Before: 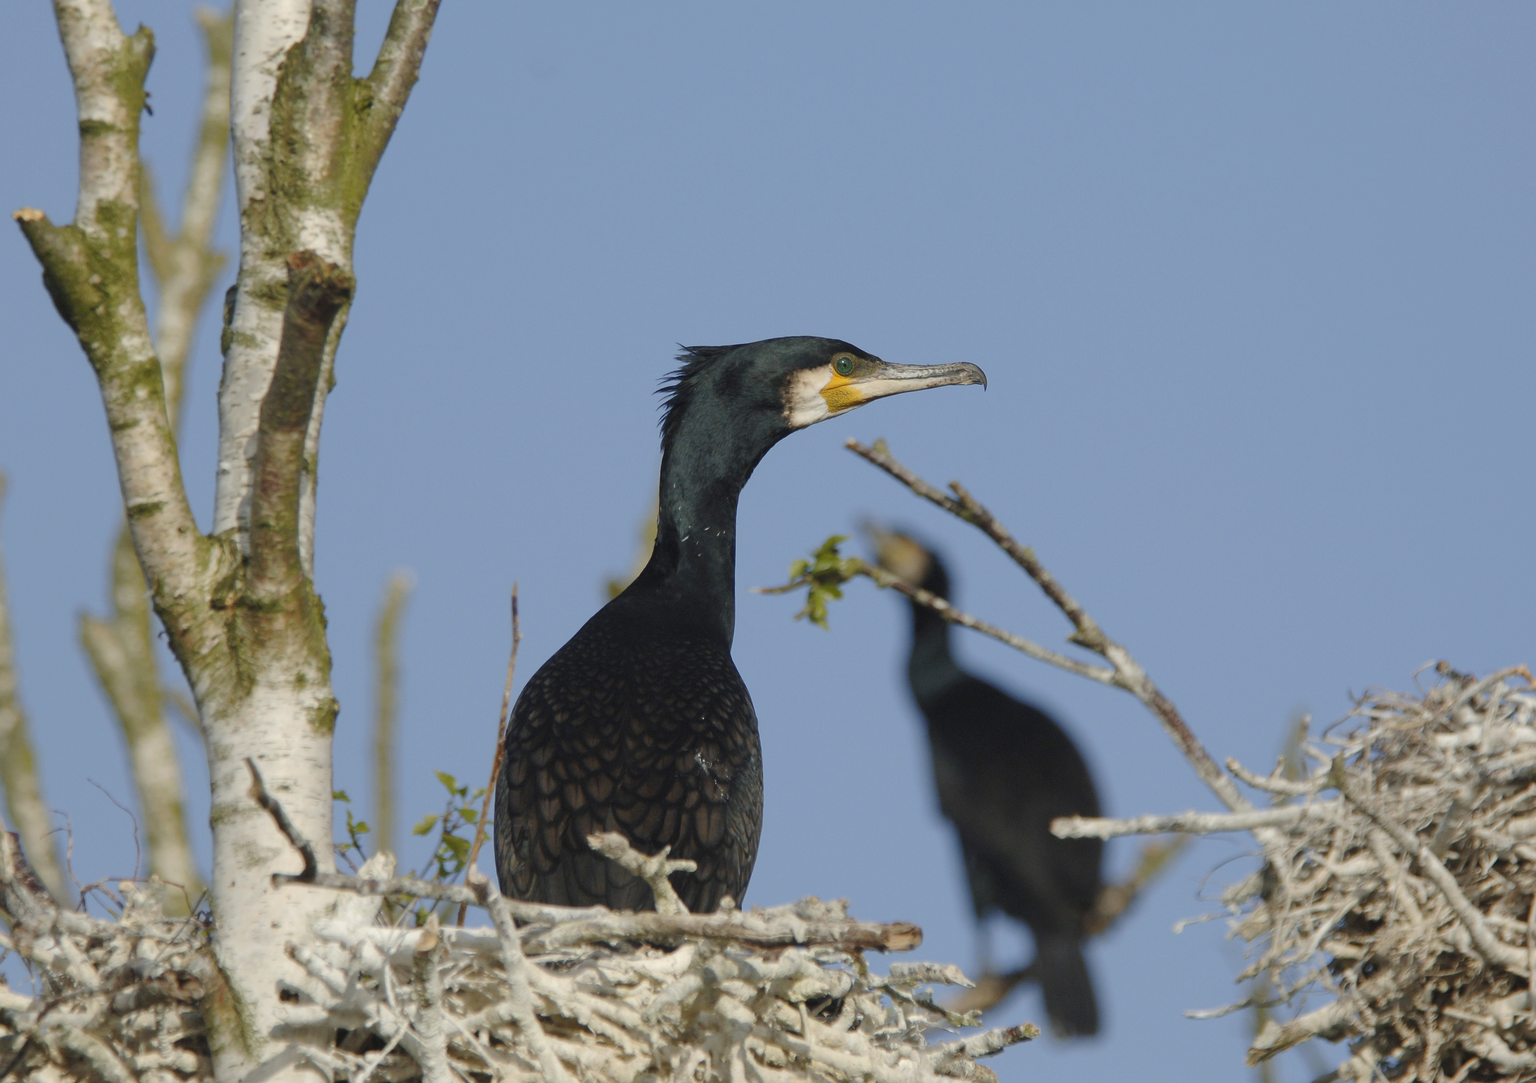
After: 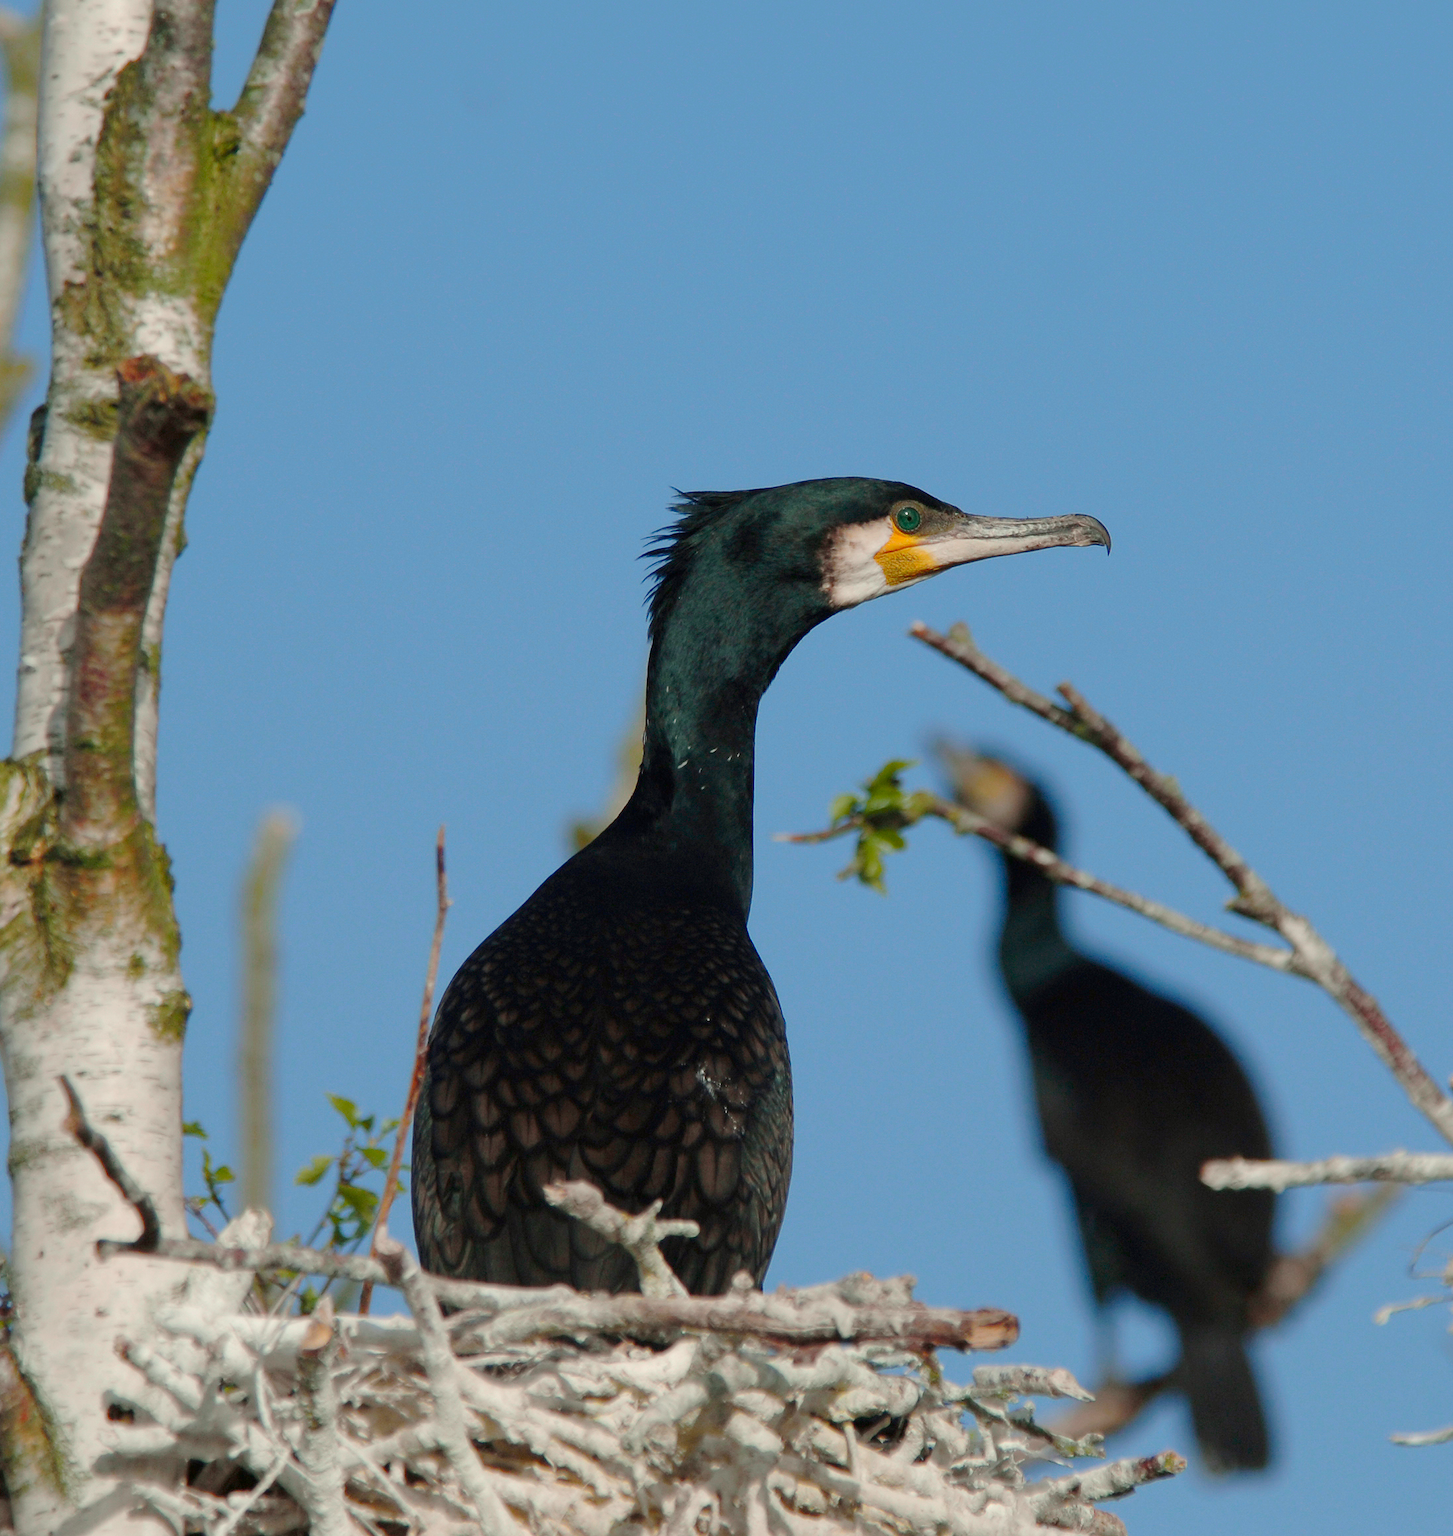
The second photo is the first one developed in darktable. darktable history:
tone curve: curves: ch0 [(0, 0) (0.059, 0.027) (0.162, 0.125) (0.304, 0.279) (0.547, 0.532) (0.828, 0.815) (1, 0.983)]; ch1 [(0, 0) (0.23, 0.166) (0.34, 0.308) (0.371, 0.337) (0.429, 0.411) (0.477, 0.462) (0.499, 0.498) (0.529, 0.537) (0.559, 0.582) (0.743, 0.798) (1, 1)]; ch2 [(0, 0) (0.431, 0.414) (0.498, 0.503) (0.524, 0.528) (0.568, 0.546) (0.6, 0.597) (0.634, 0.645) (0.728, 0.742) (1, 1)], color space Lab, independent channels, preserve colors none
crop and rotate: left 13.327%, right 19.992%
